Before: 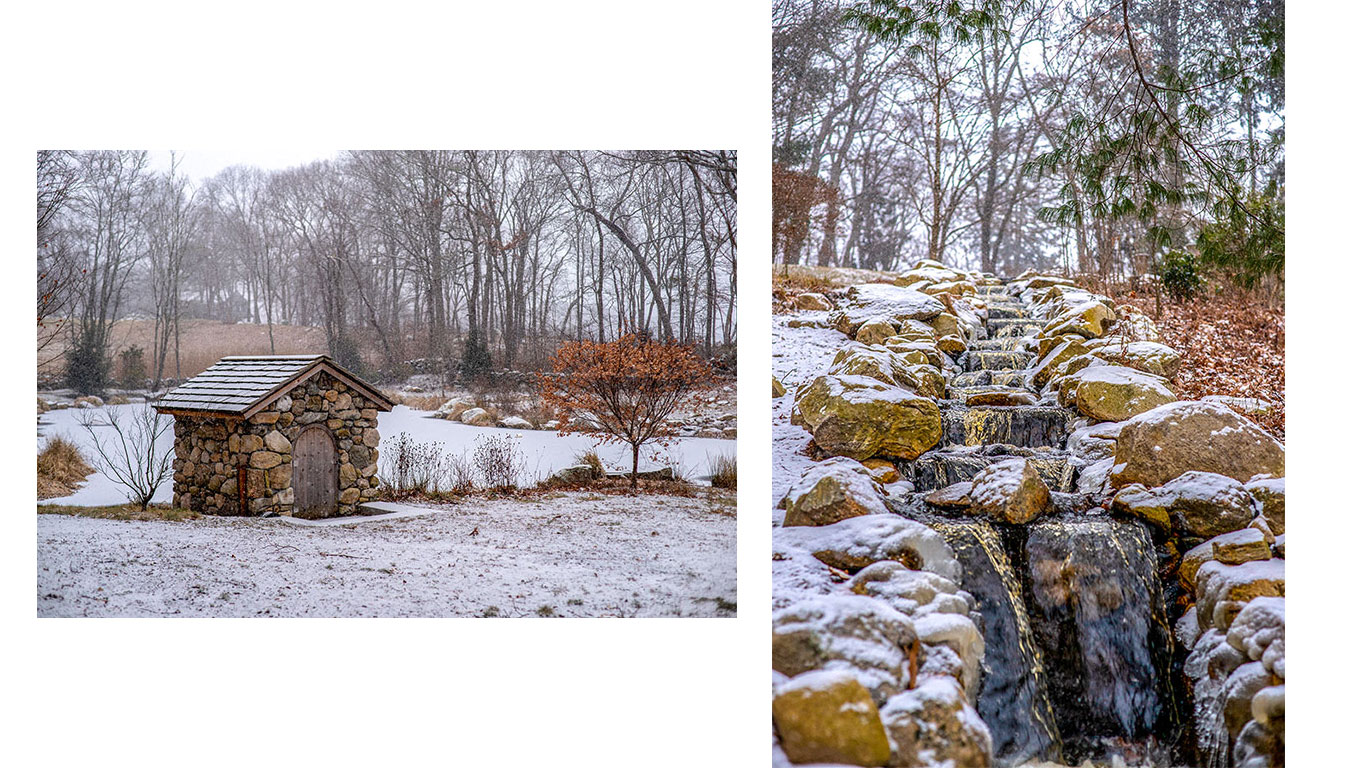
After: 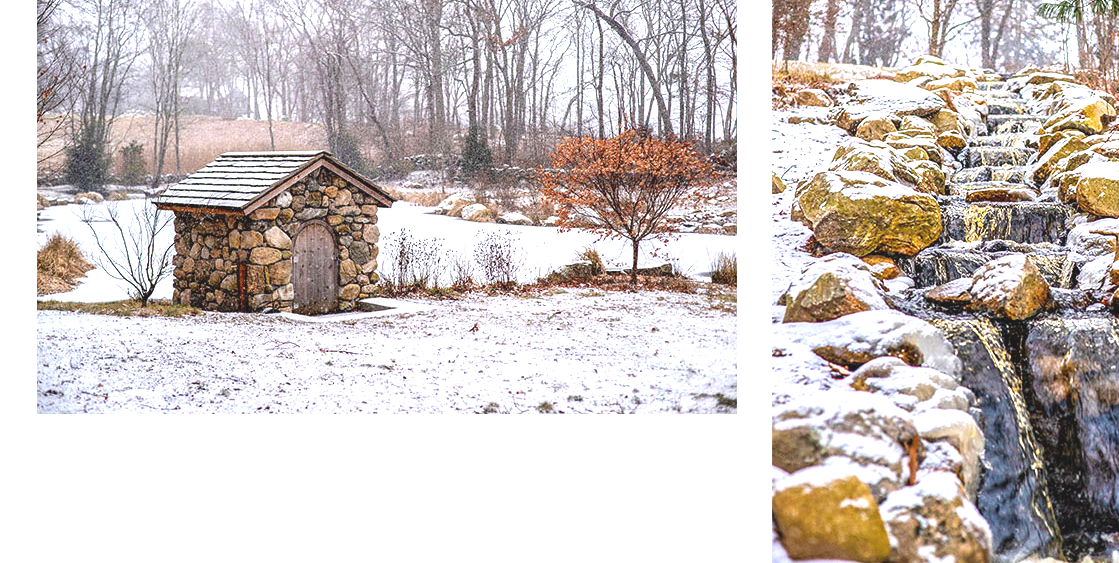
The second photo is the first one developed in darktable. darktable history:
crop: top 26.608%, right 18.046%
exposure: black level correction -0.005, exposure 1.007 EV, compensate highlight preservation false
